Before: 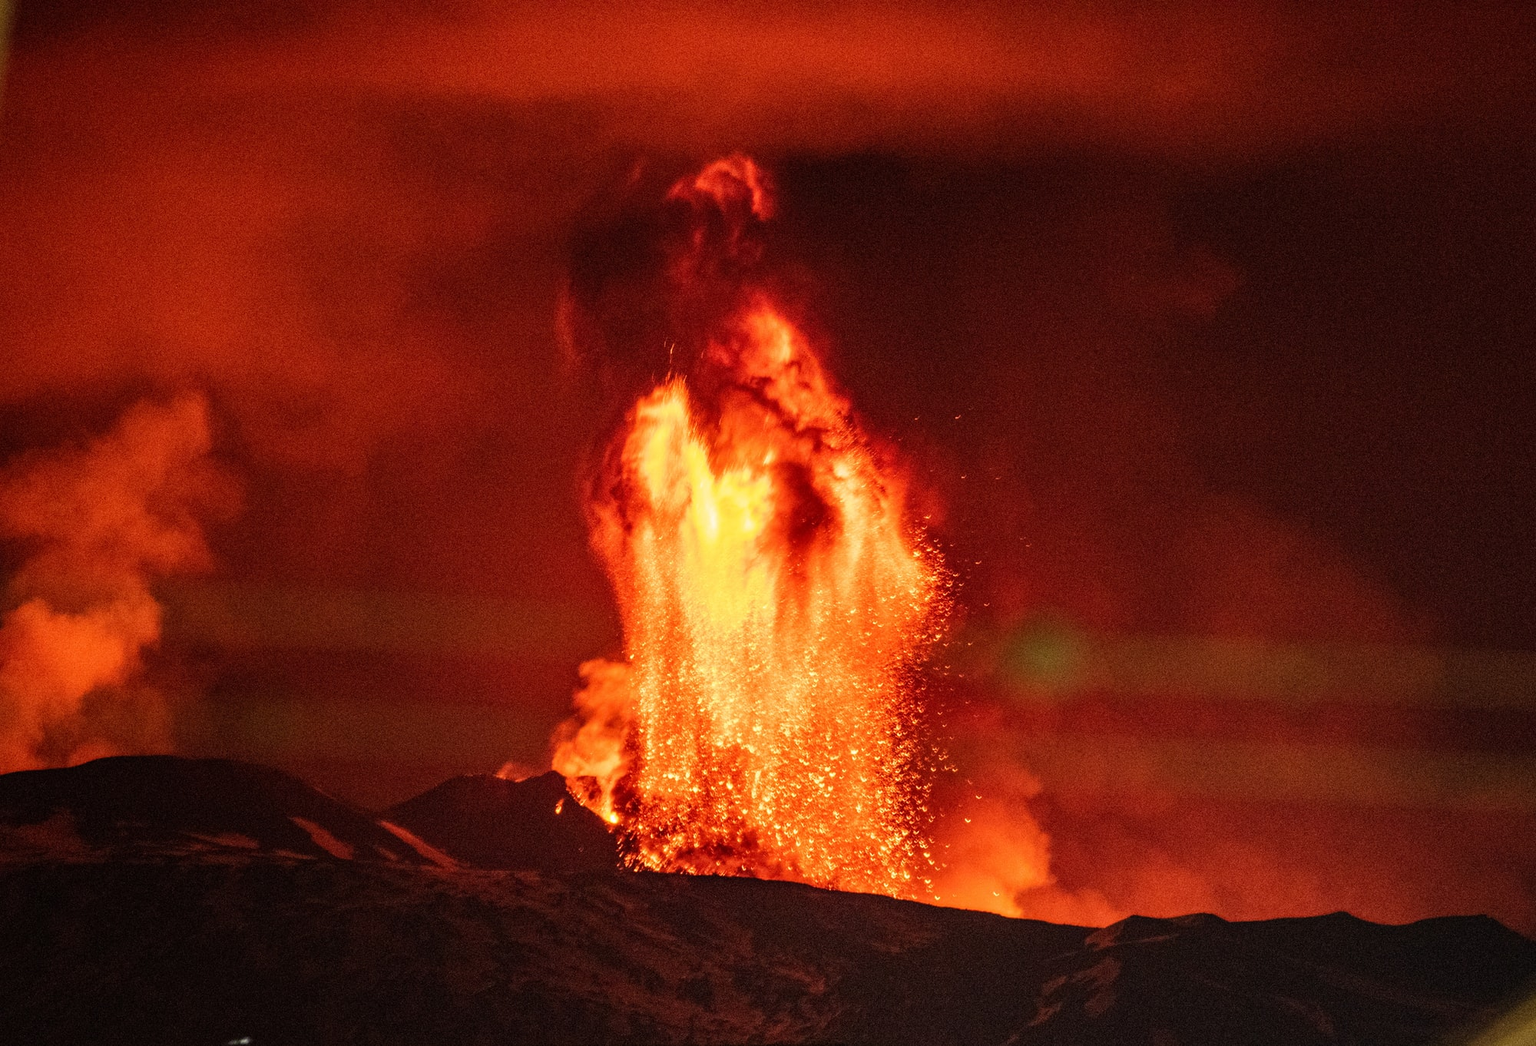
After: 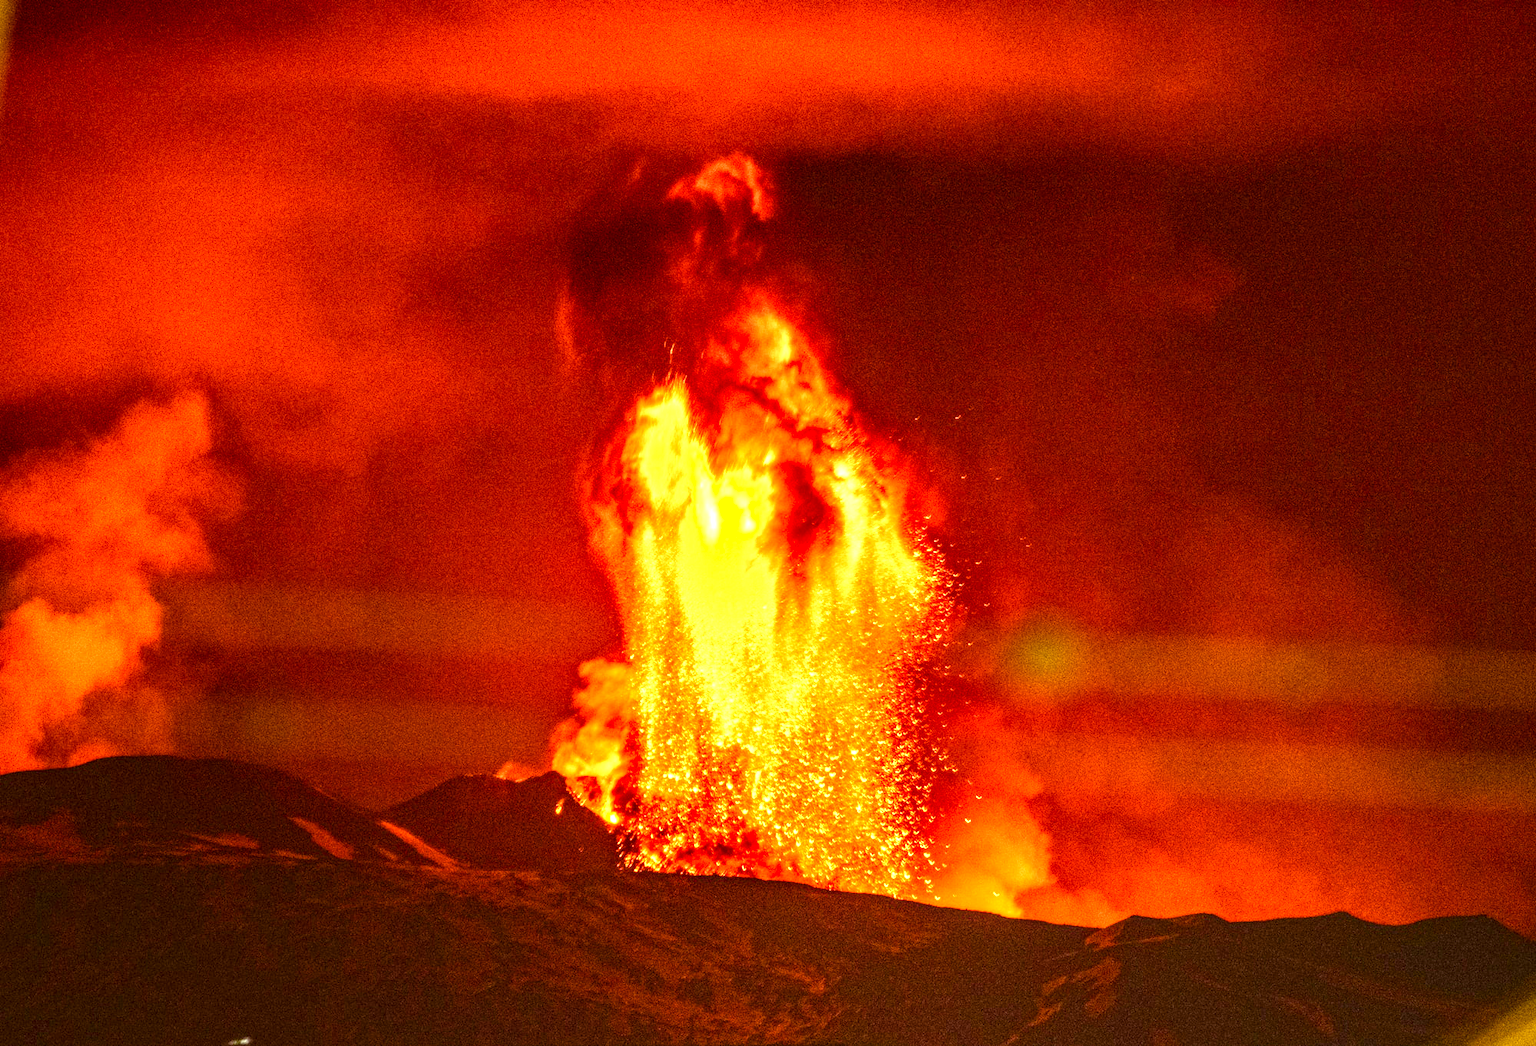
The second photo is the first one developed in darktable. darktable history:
color balance rgb: shadows lift › chroma 2.028%, shadows lift › hue 217.88°, power › luminance 9.826%, power › chroma 2.807%, power › hue 59.12°, perceptual saturation grading › global saturation 20%, perceptual saturation grading › highlights -25.848%, perceptual saturation grading › shadows 50.202%, global vibrance 40.438%
local contrast: detail 130%
exposure: black level correction -0.002, exposure 1.108 EV, compensate highlight preservation false
